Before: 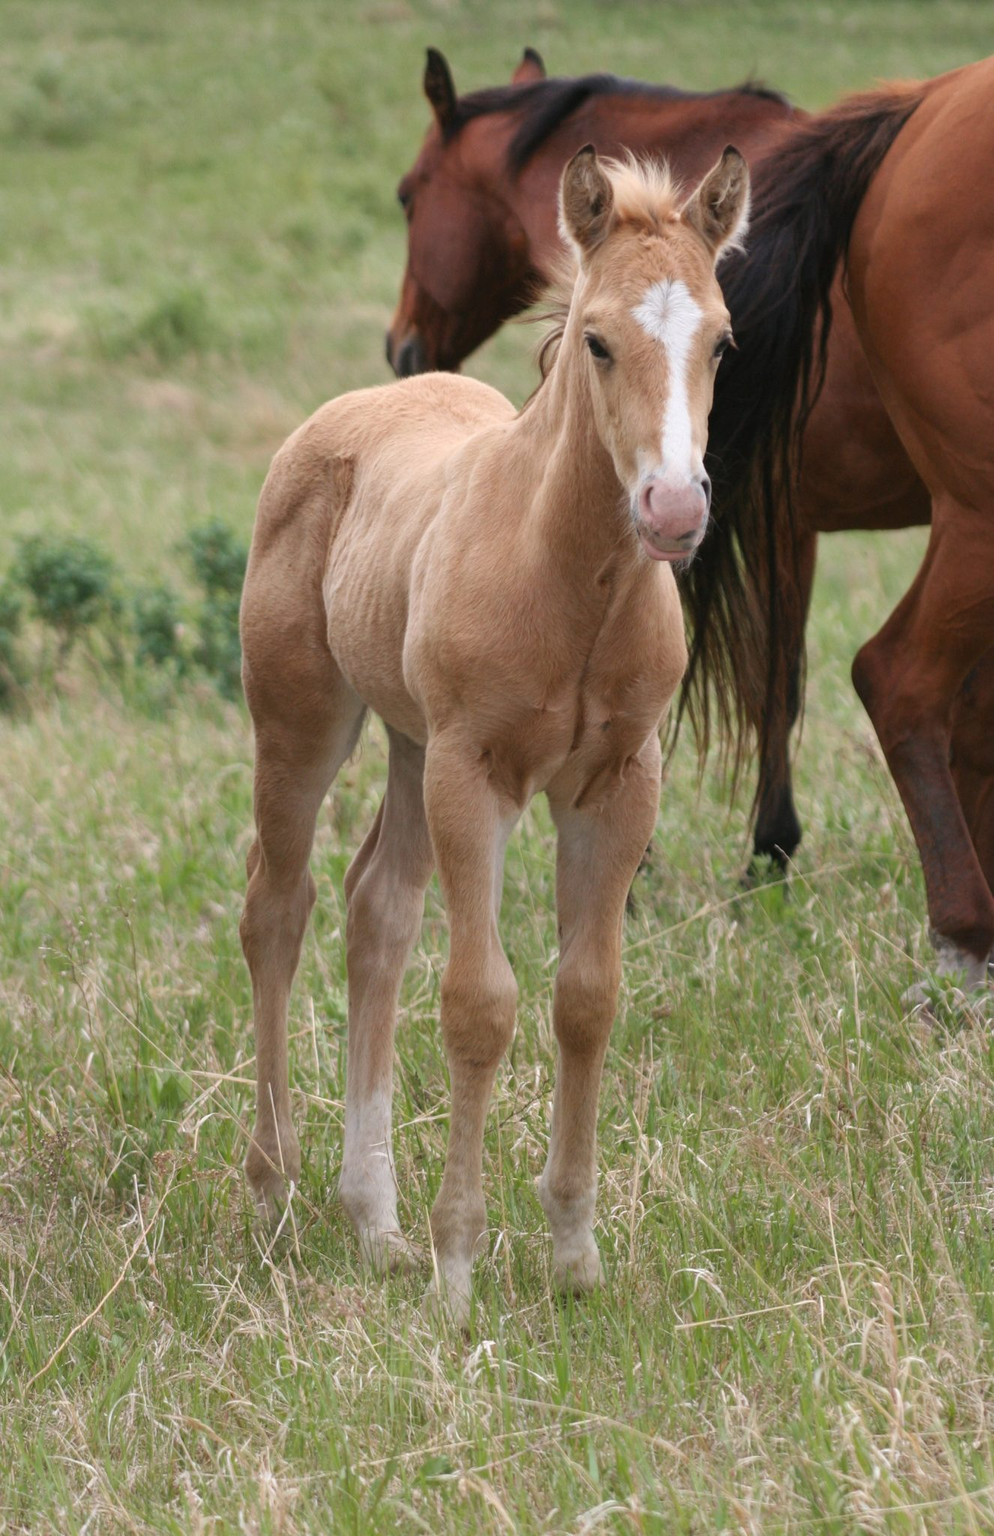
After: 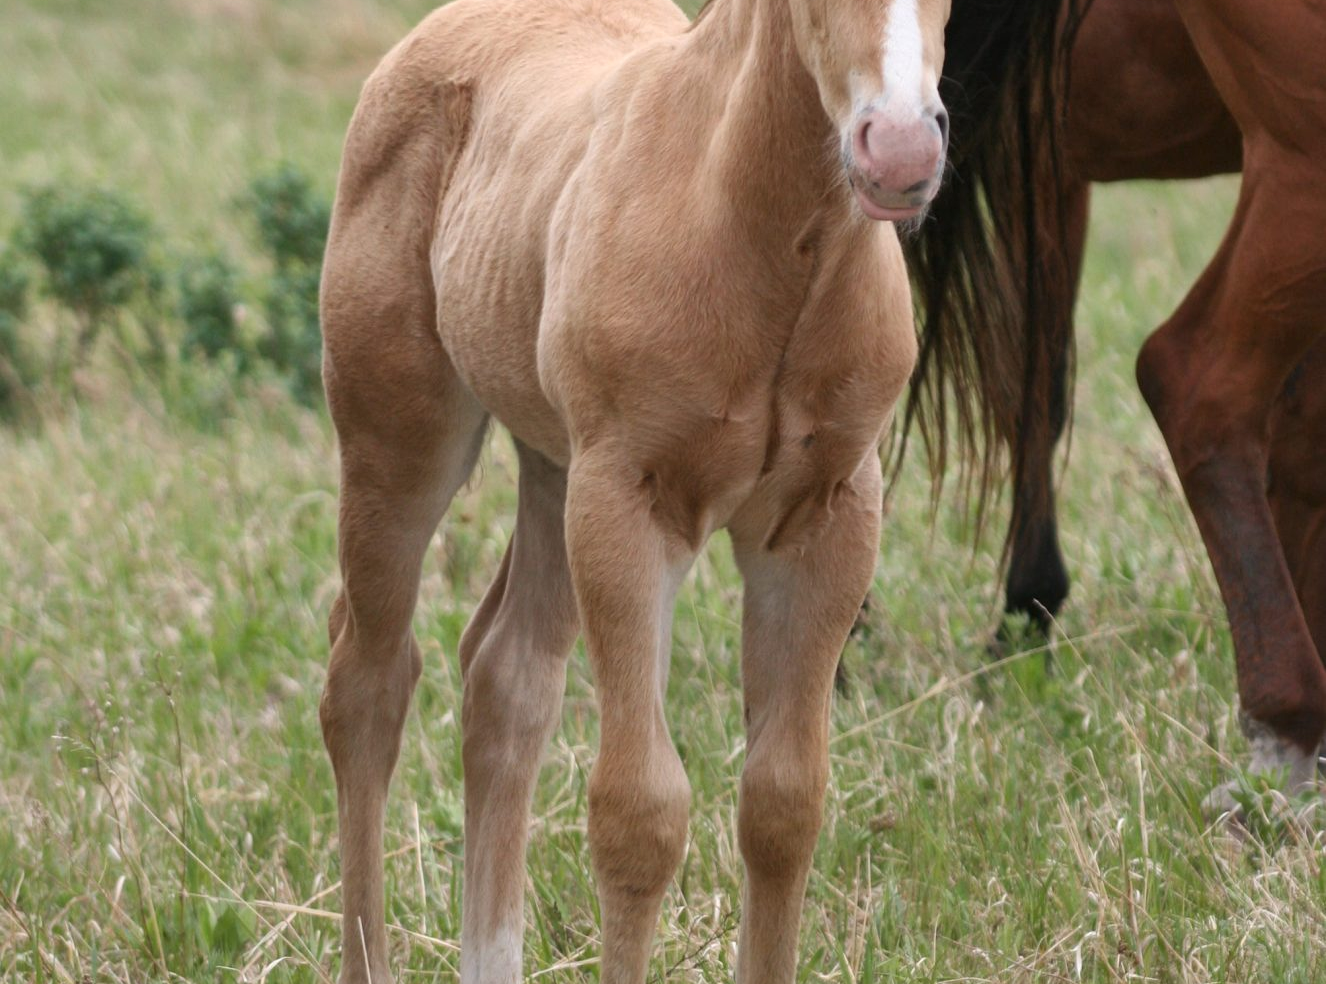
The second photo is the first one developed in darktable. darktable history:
crop and rotate: top 25.76%, bottom 26.185%
local contrast: mode bilateral grid, contrast 20, coarseness 50, detail 119%, midtone range 0.2
